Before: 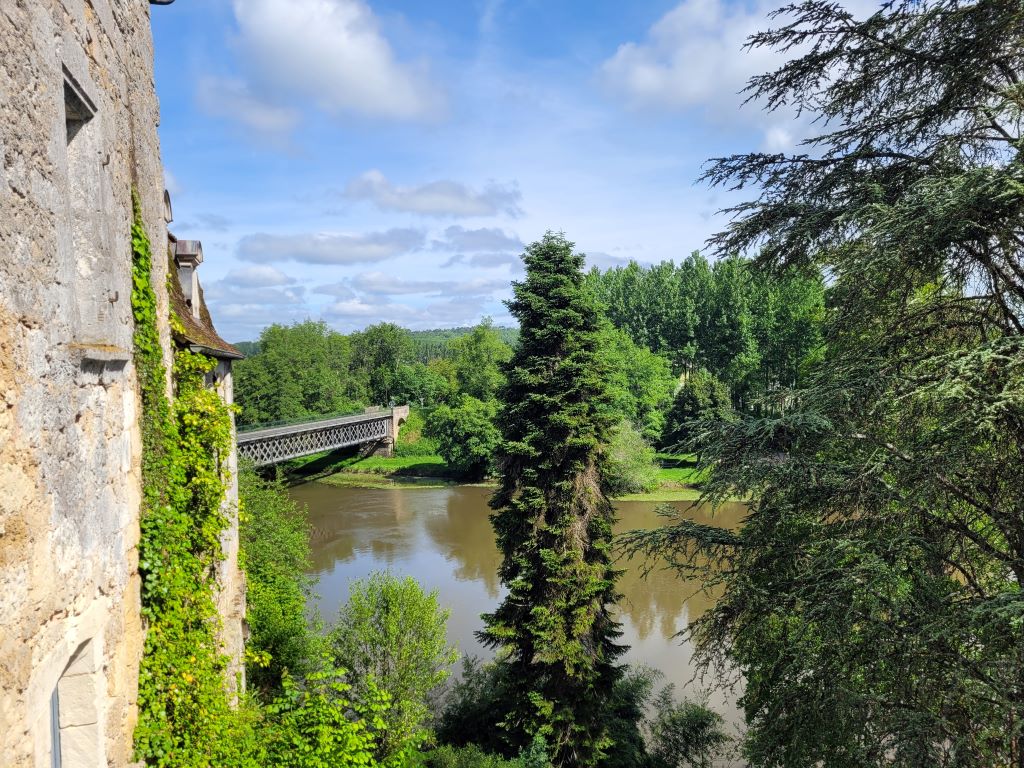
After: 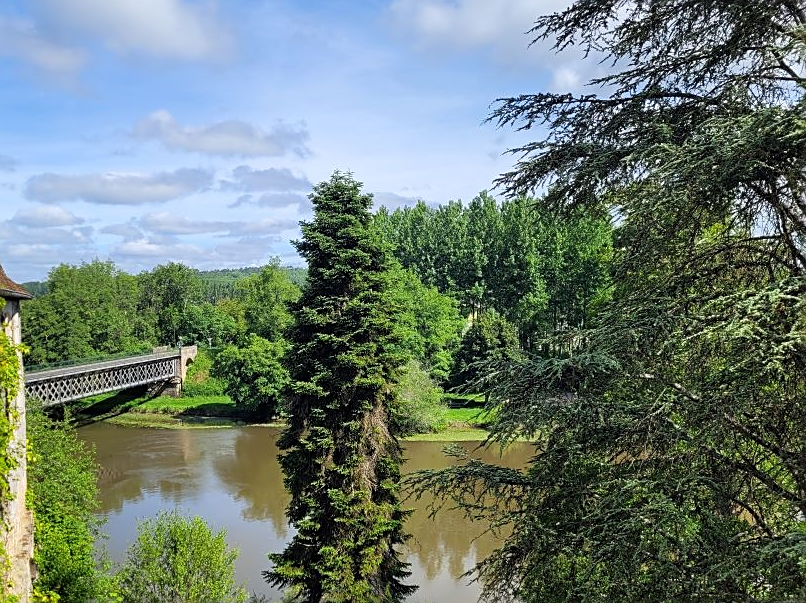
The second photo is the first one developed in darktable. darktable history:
sharpen: on, module defaults
crop and rotate: left 20.792%, top 7.882%, right 0.477%, bottom 13.514%
